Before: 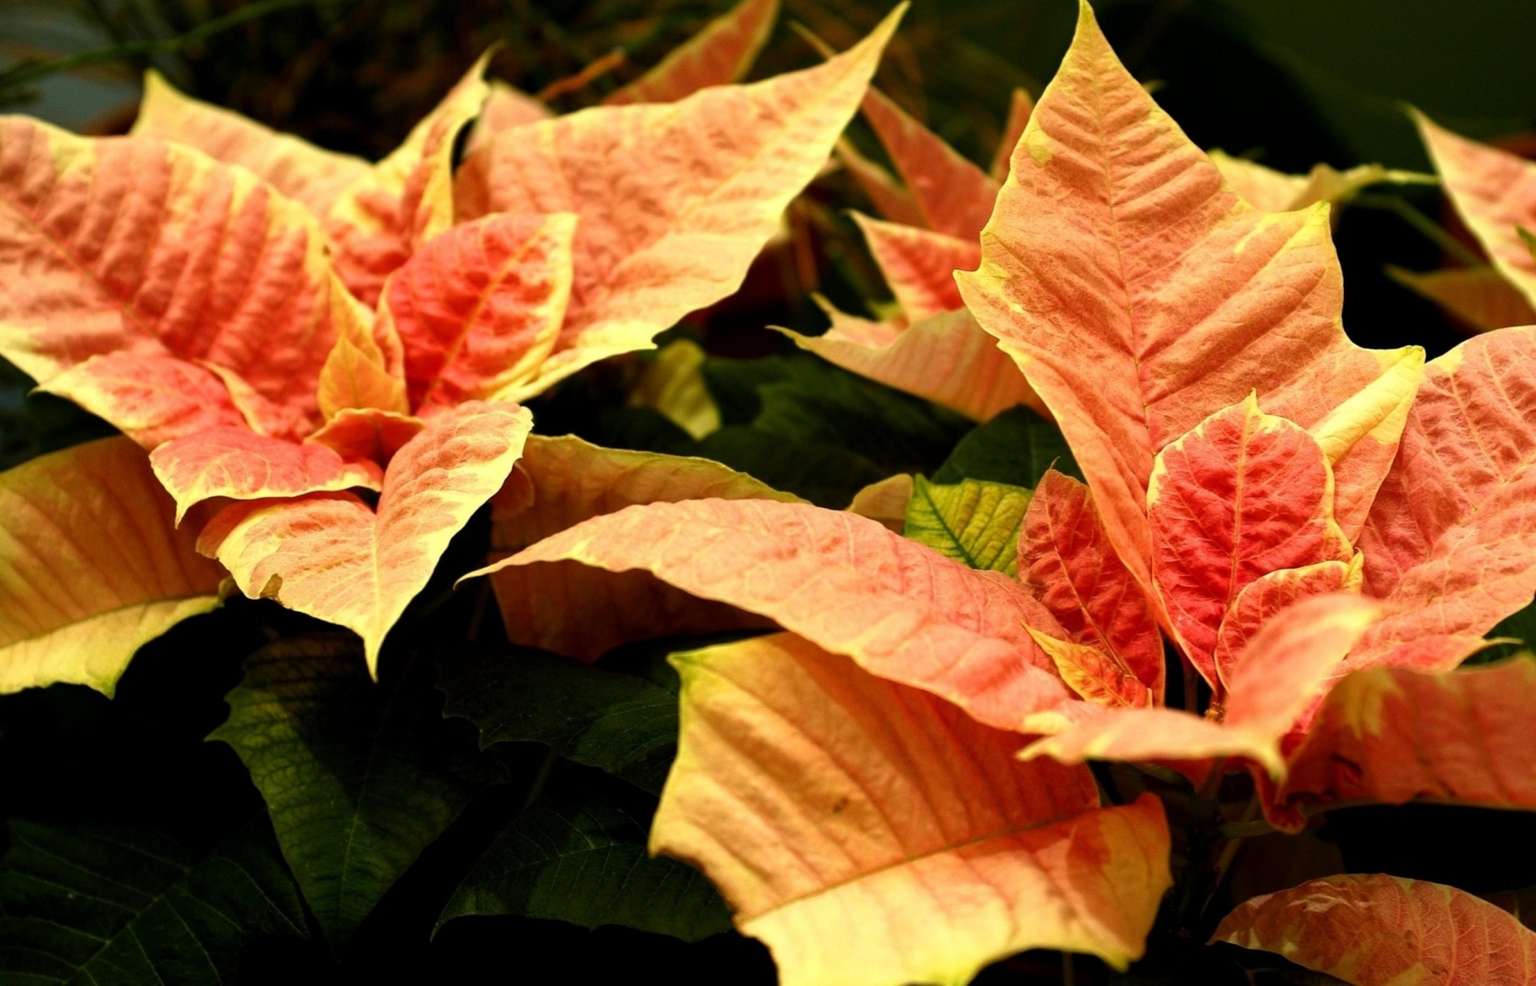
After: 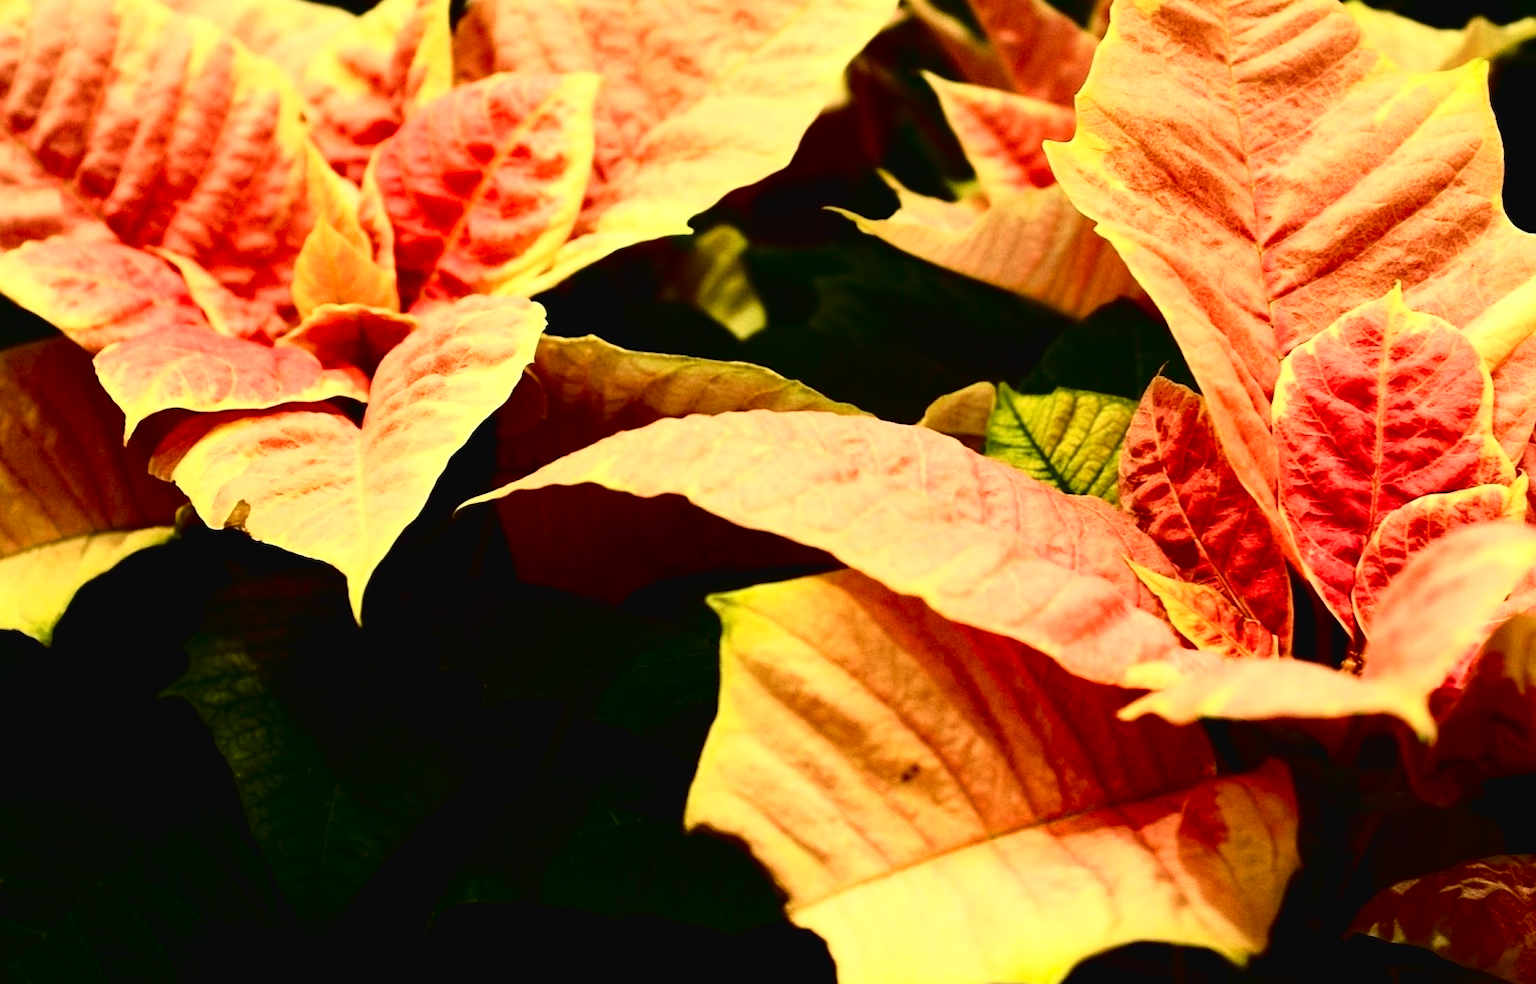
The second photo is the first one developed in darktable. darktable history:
crop and rotate: left 4.635%, top 15.466%, right 10.685%
contrast brightness saturation: contrast -0.186, saturation 0.189
tone curve: curves: ch0 [(0, 0) (0.003, 0.01) (0.011, 0.012) (0.025, 0.012) (0.044, 0.017) (0.069, 0.021) (0.1, 0.025) (0.136, 0.03) (0.177, 0.037) (0.224, 0.052) (0.277, 0.092) (0.335, 0.16) (0.399, 0.3) (0.468, 0.463) (0.543, 0.639) (0.623, 0.796) (0.709, 0.904) (0.801, 0.962) (0.898, 0.988) (1, 1)], color space Lab, independent channels, preserve colors none
